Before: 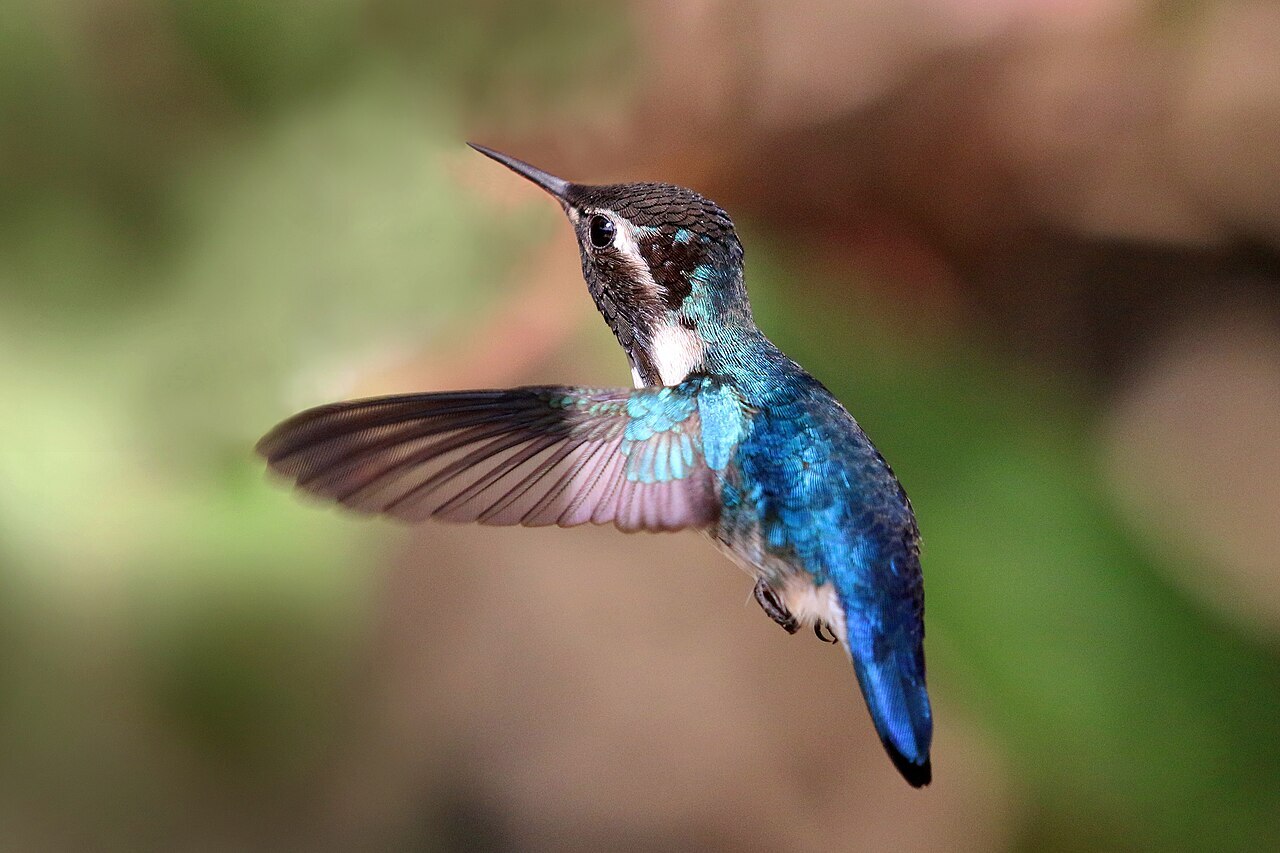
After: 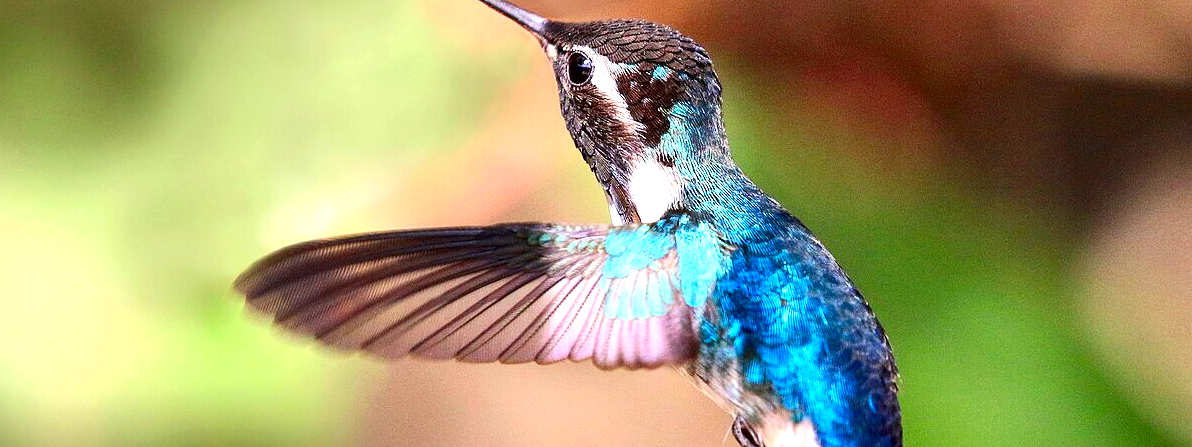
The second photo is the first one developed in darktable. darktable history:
contrast brightness saturation: contrast 0.16, saturation 0.32
local contrast: highlights 100%, shadows 100%, detail 120%, midtone range 0.2
exposure: black level correction 0, exposure 0.9 EV, compensate exposure bias true, compensate highlight preservation false
crop: left 1.744%, top 19.225%, right 5.069%, bottom 28.357%
